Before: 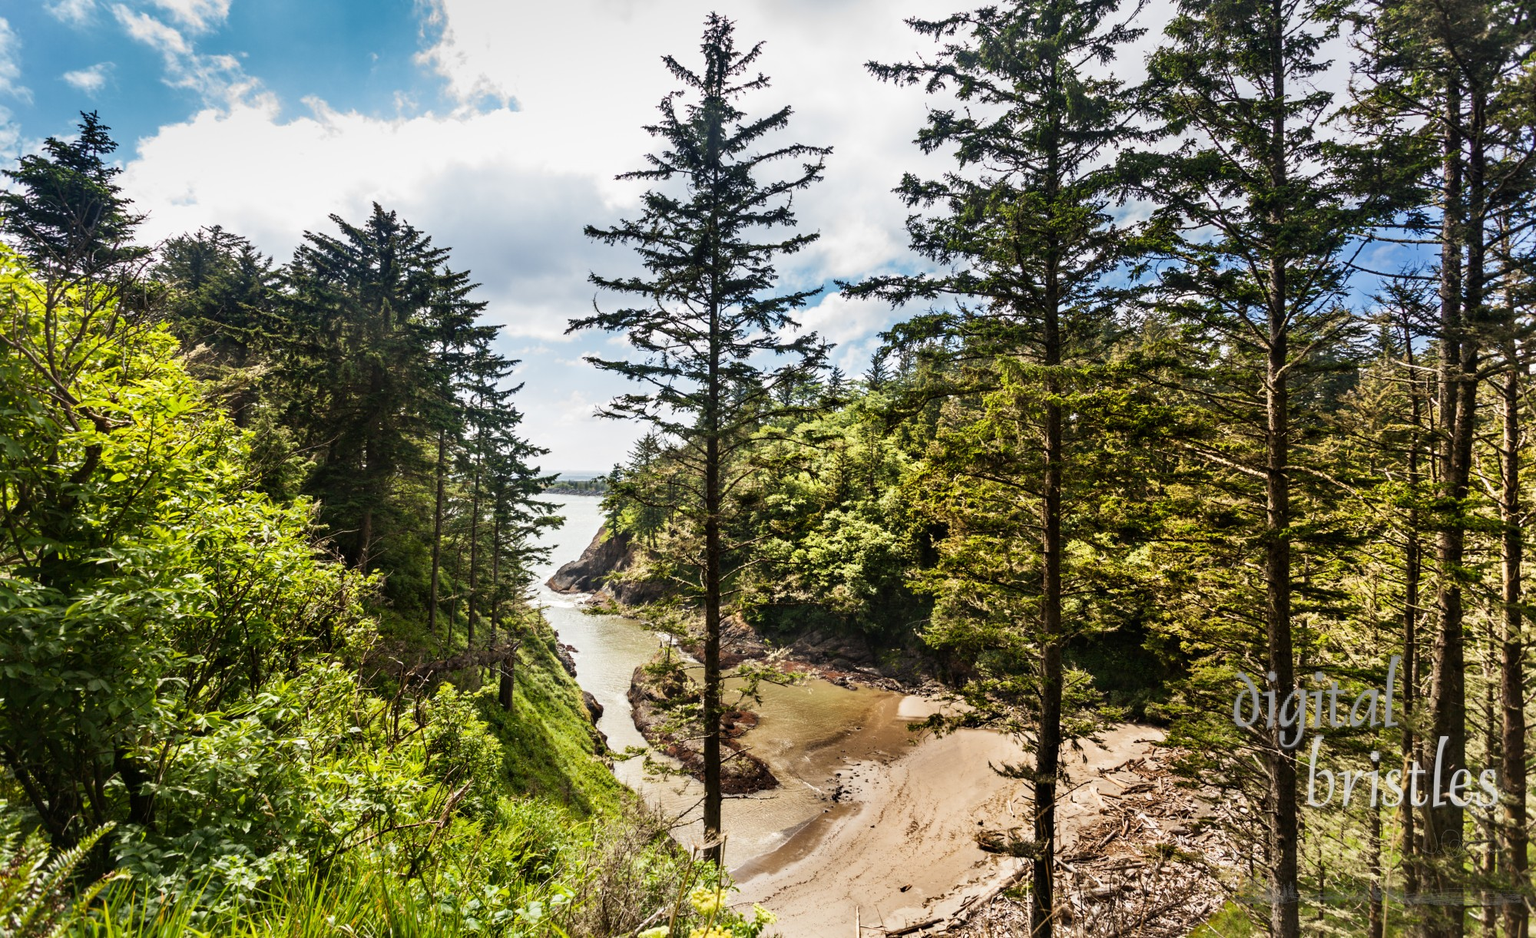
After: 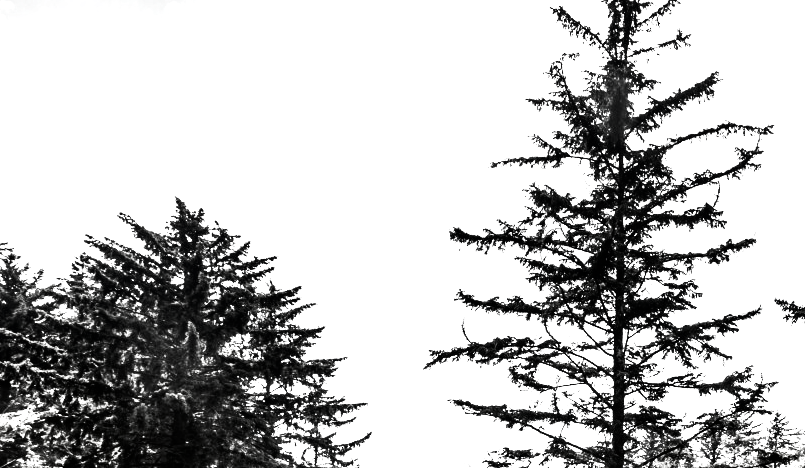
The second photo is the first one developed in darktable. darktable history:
contrast brightness saturation: contrast 0.019, brightness -0.984, saturation -0.981
base curve: curves: ch0 [(0, 0) (0.028, 0.03) (0.121, 0.232) (0.46, 0.748) (0.859, 0.968) (1, 1)], preserve colors none
crop: left 15.559%, top 5.424%, right 44.188%, bottom 56.225%
exposure: black level correction 0, exposure 1.697 EV, compensate highlight preservation false
